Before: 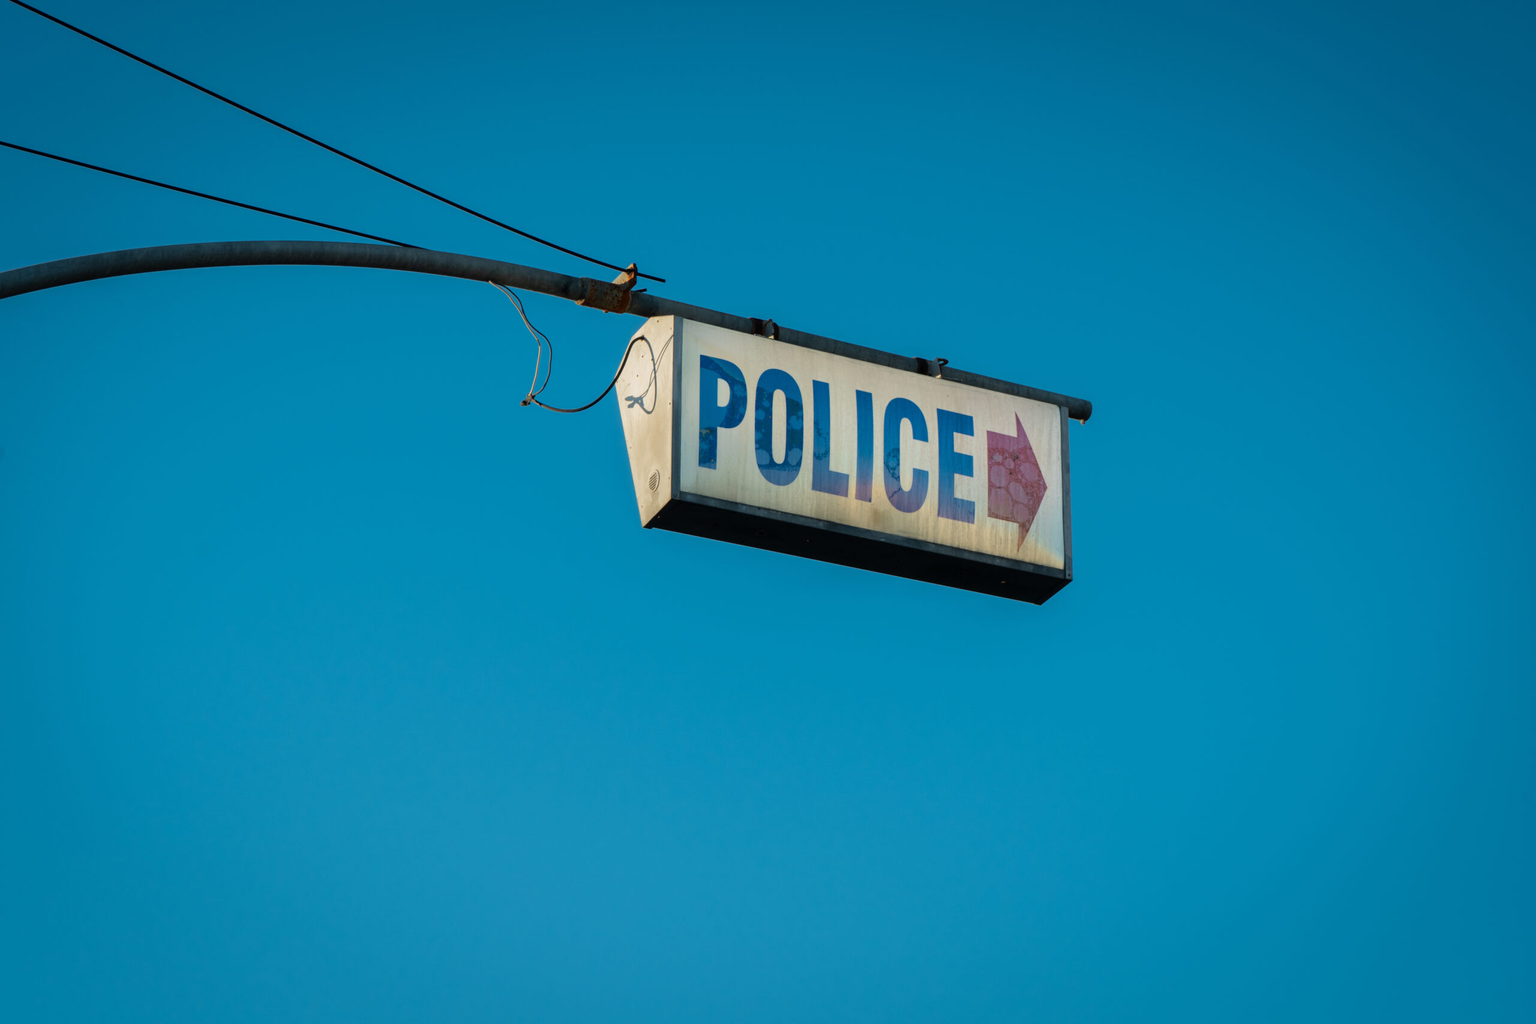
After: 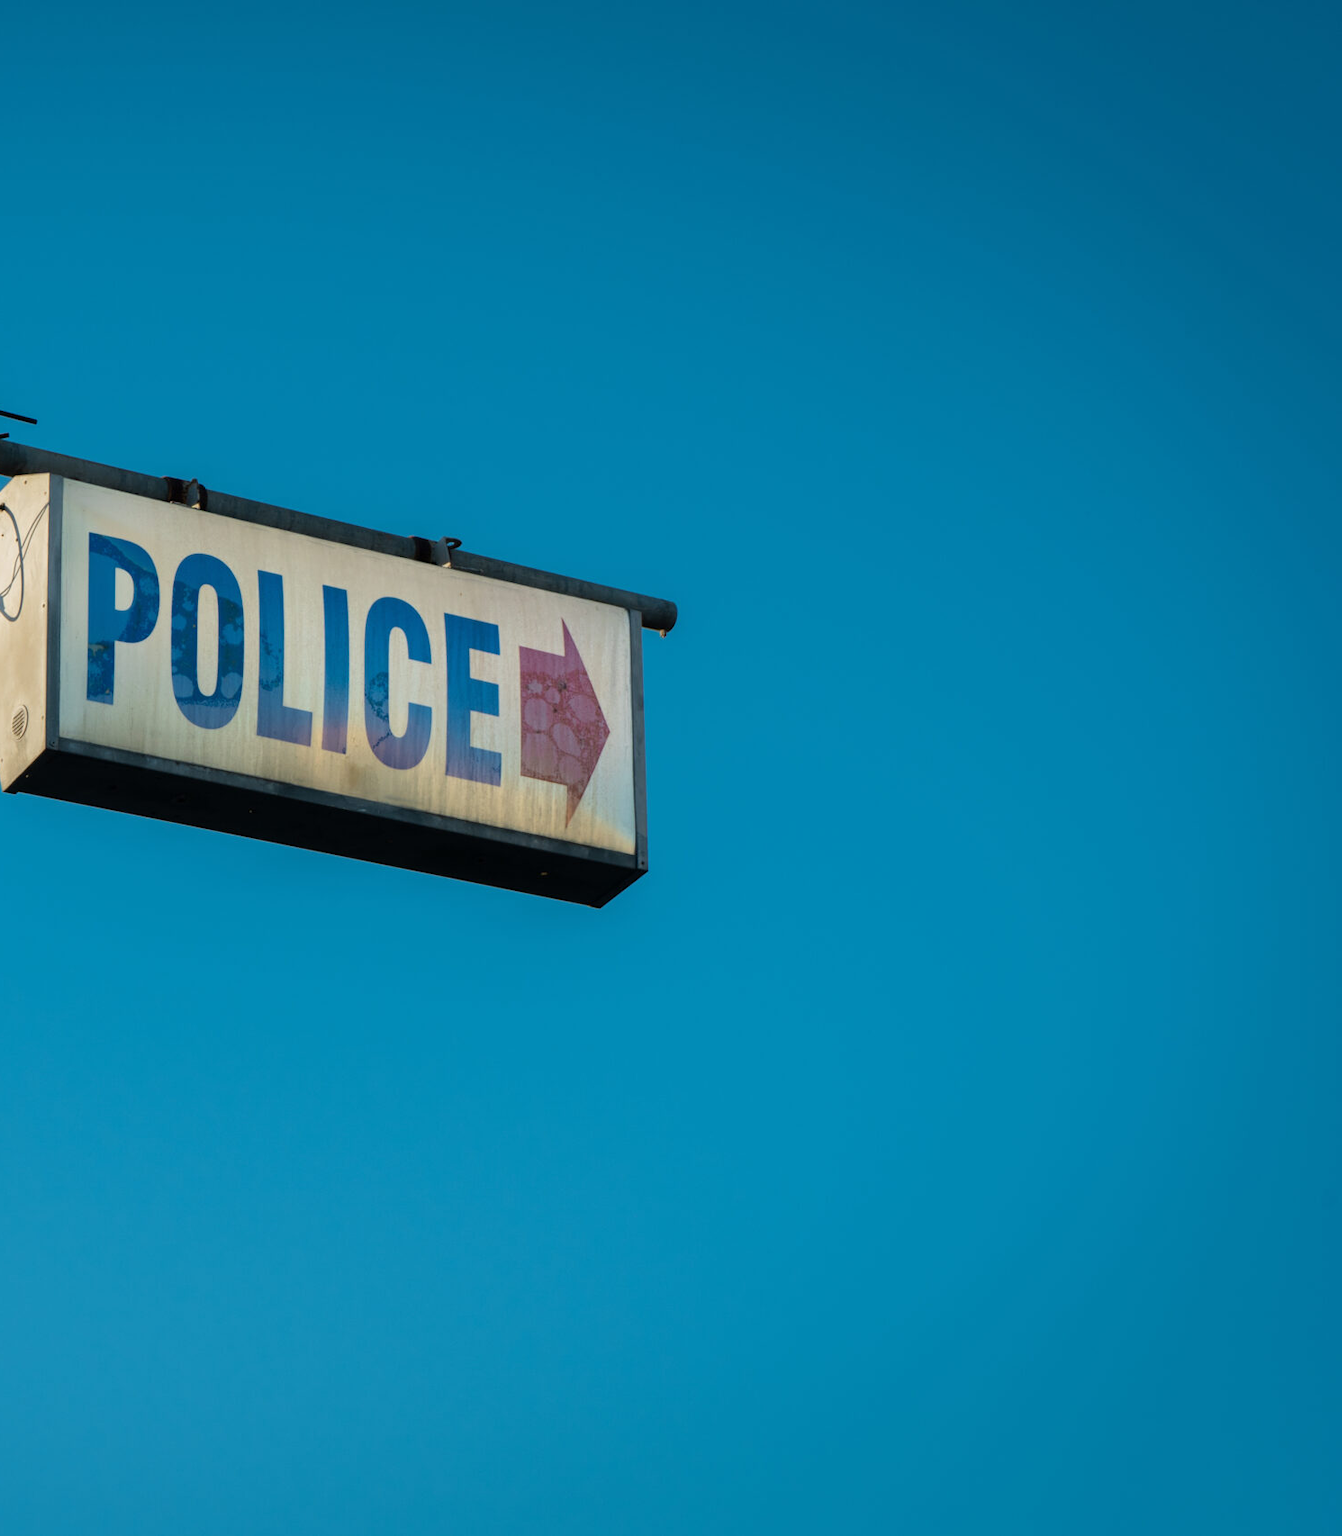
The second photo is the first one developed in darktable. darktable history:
crop: left 41.746%
